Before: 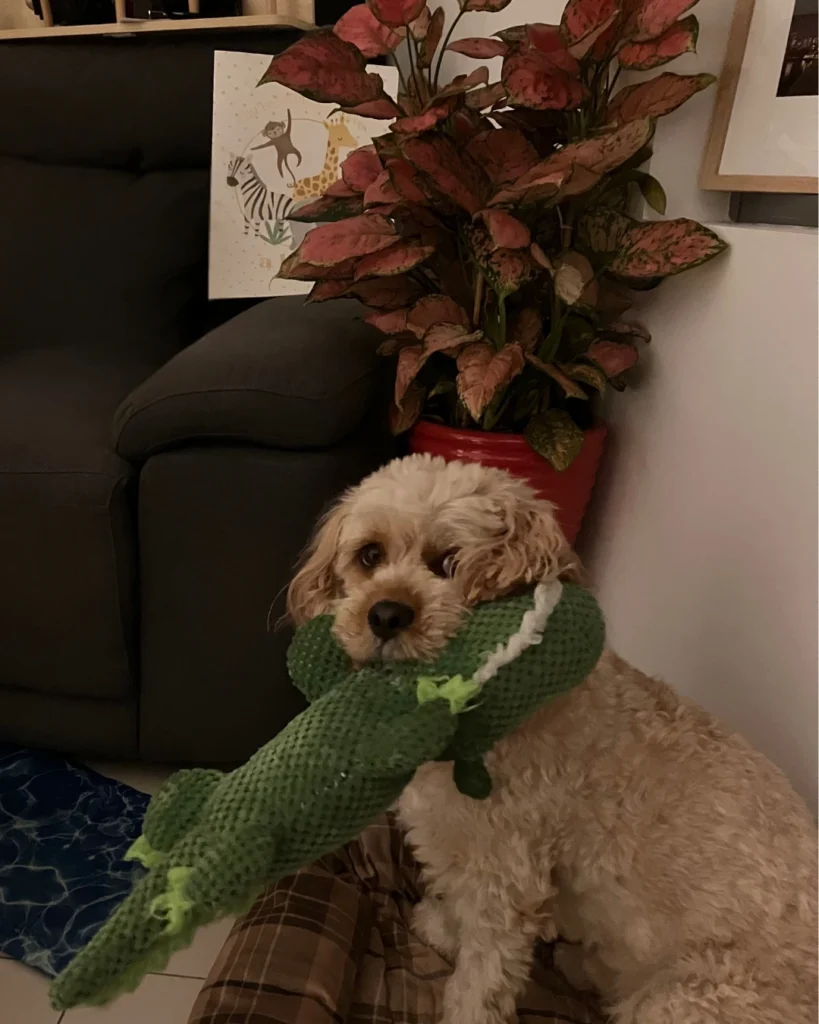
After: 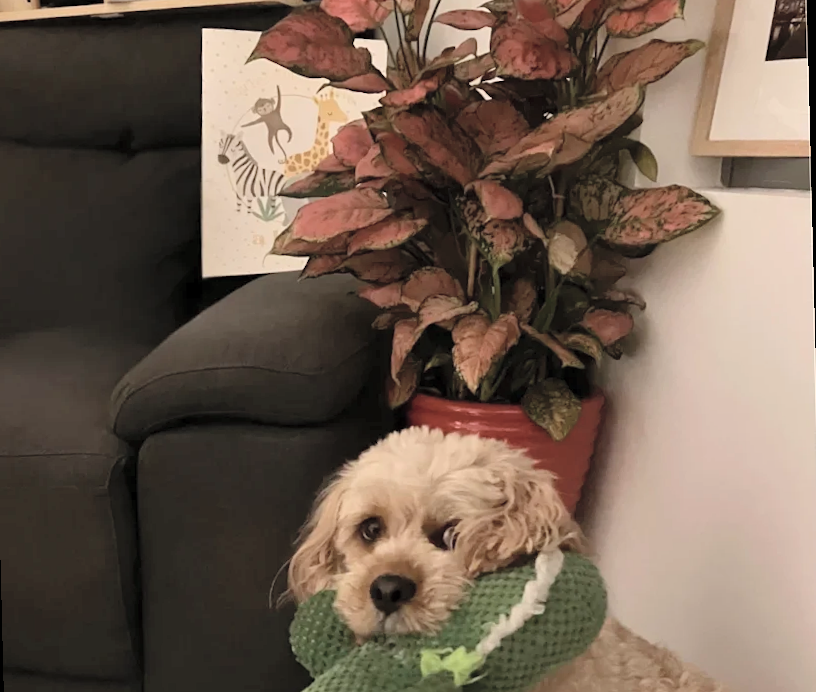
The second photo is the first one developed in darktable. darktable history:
global tonemap: drago (0.7, 100)
rotate and perspective: rotation -1.42°, crop left 0.016, crop right 0.984, crop top 0.035, crop bottom 0.965
crop: bottom 28.576%
